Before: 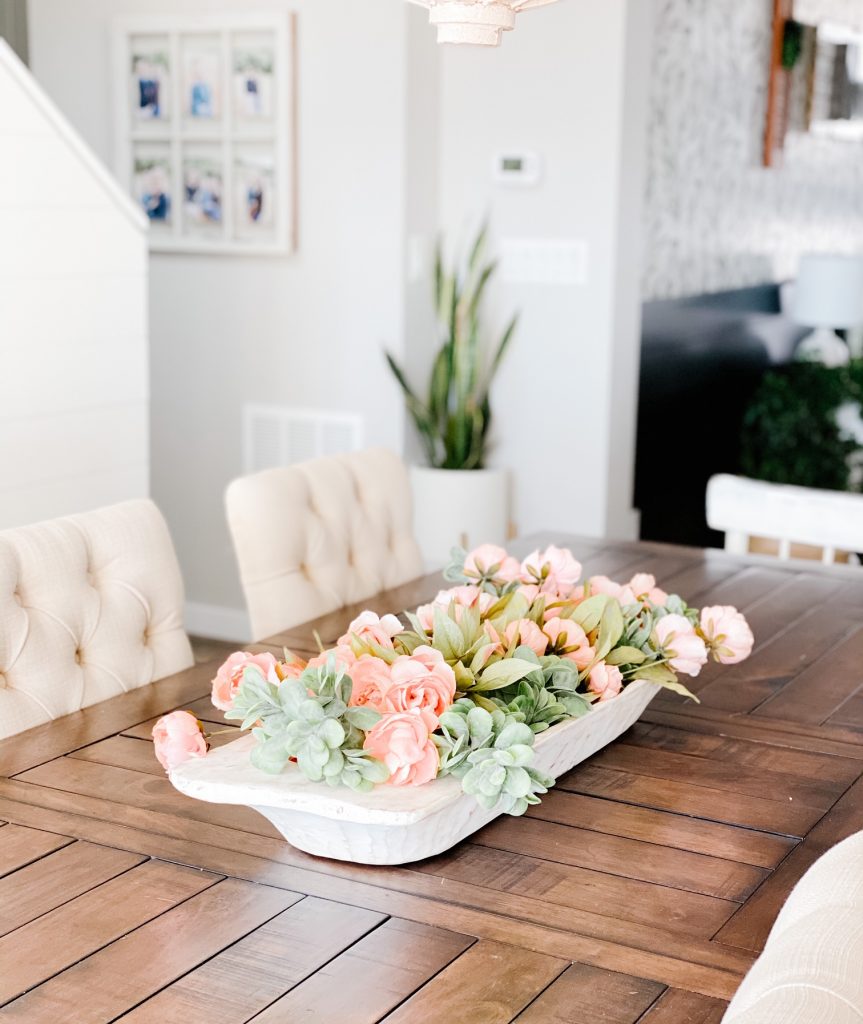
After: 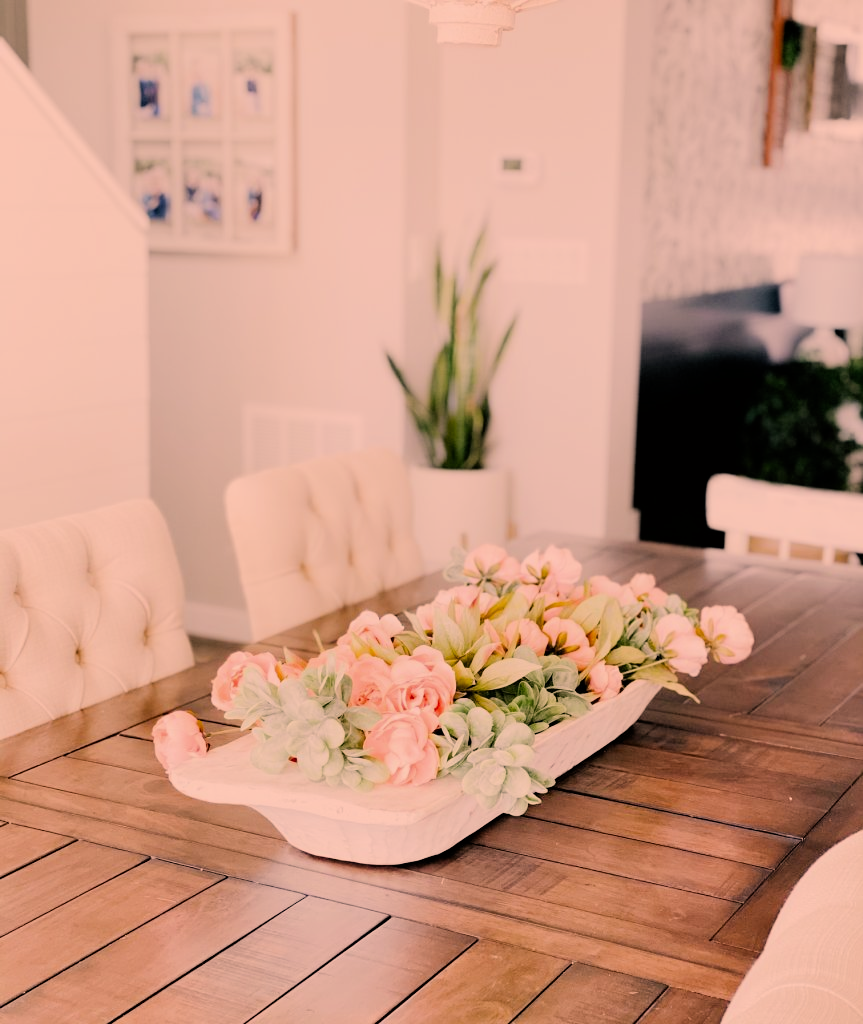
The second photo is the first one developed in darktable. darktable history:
filmic rgb: black relative exposure -7.65 EV, white relative exposure 4.56 EV, hardness 3.61
color correction: highlights a* 21.16, highlights b* 19.61
